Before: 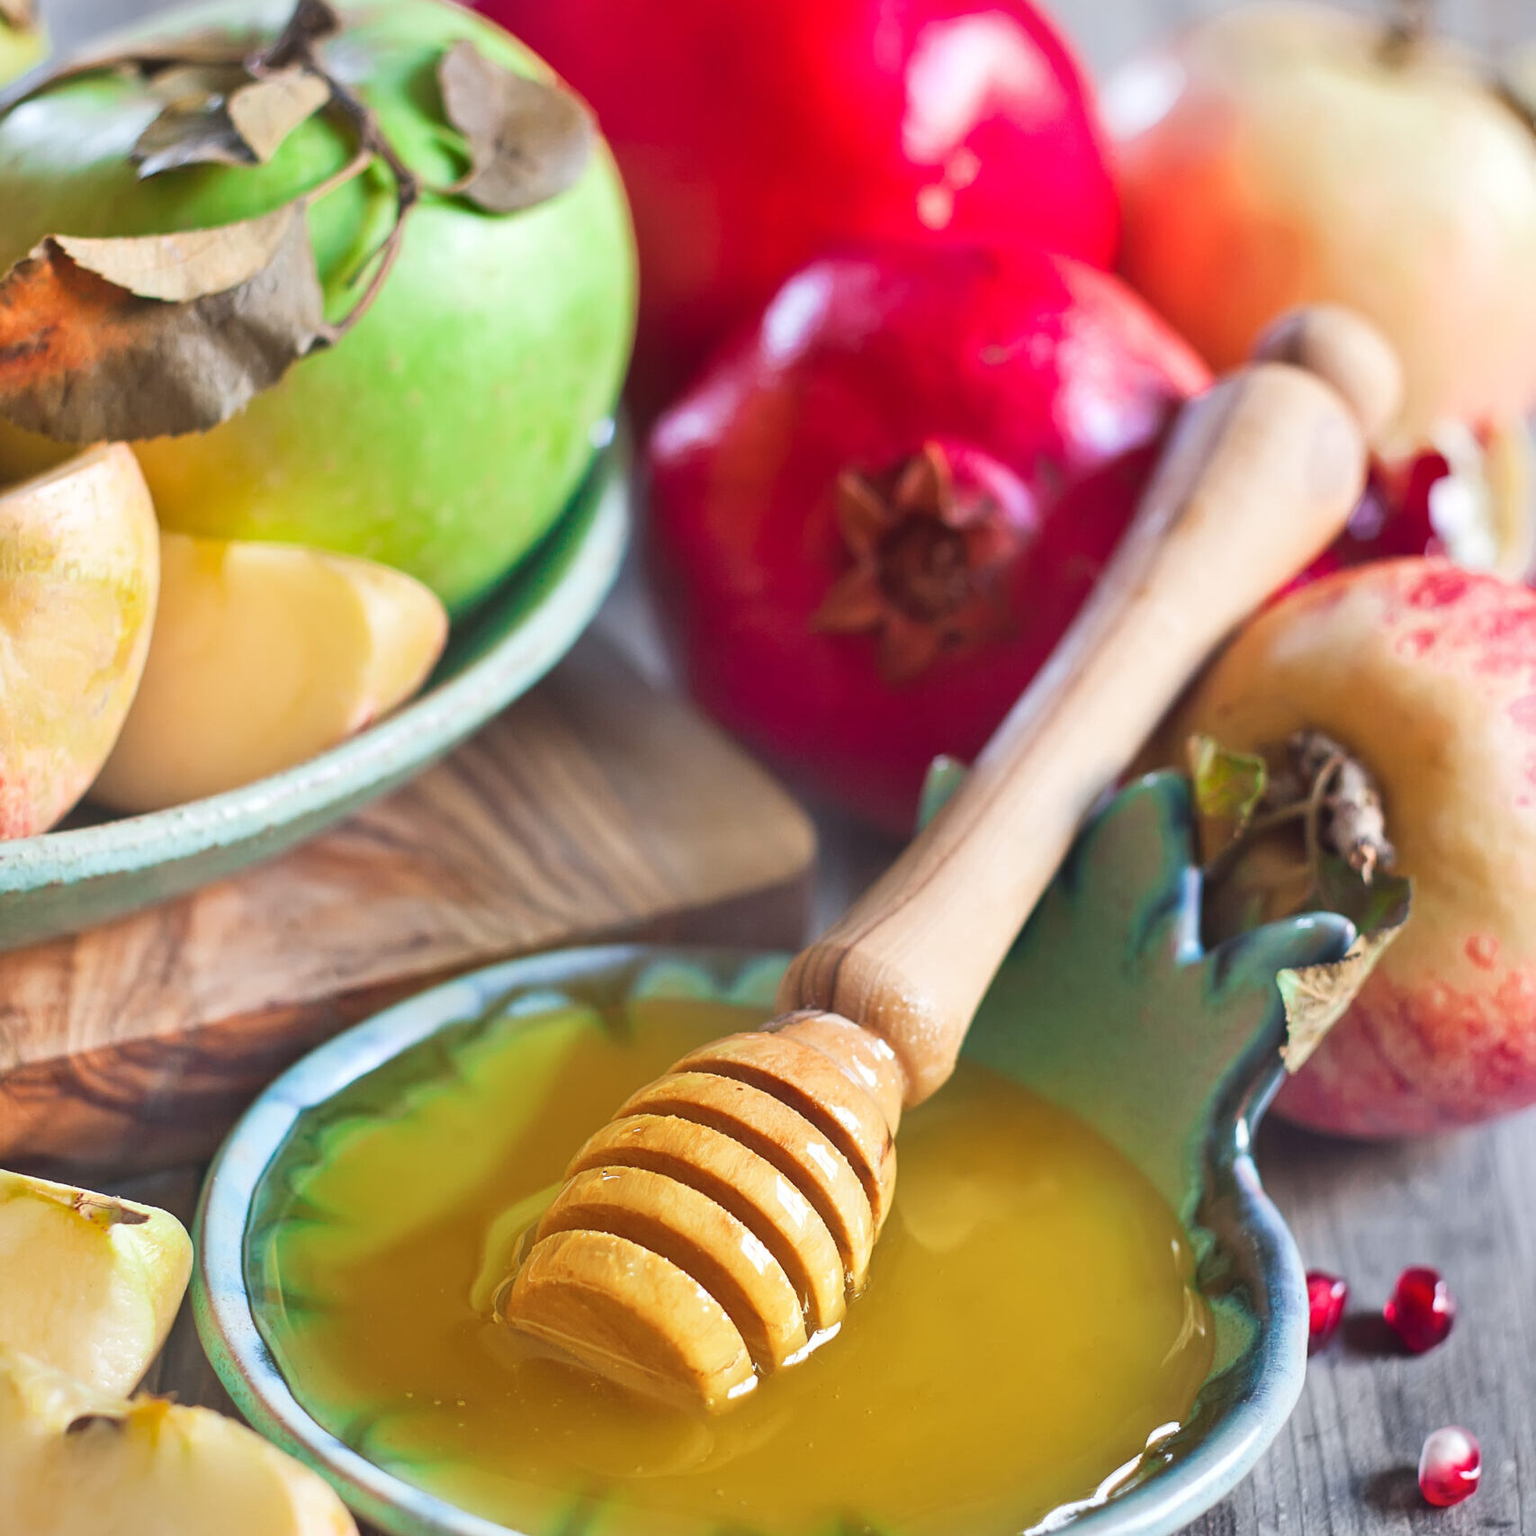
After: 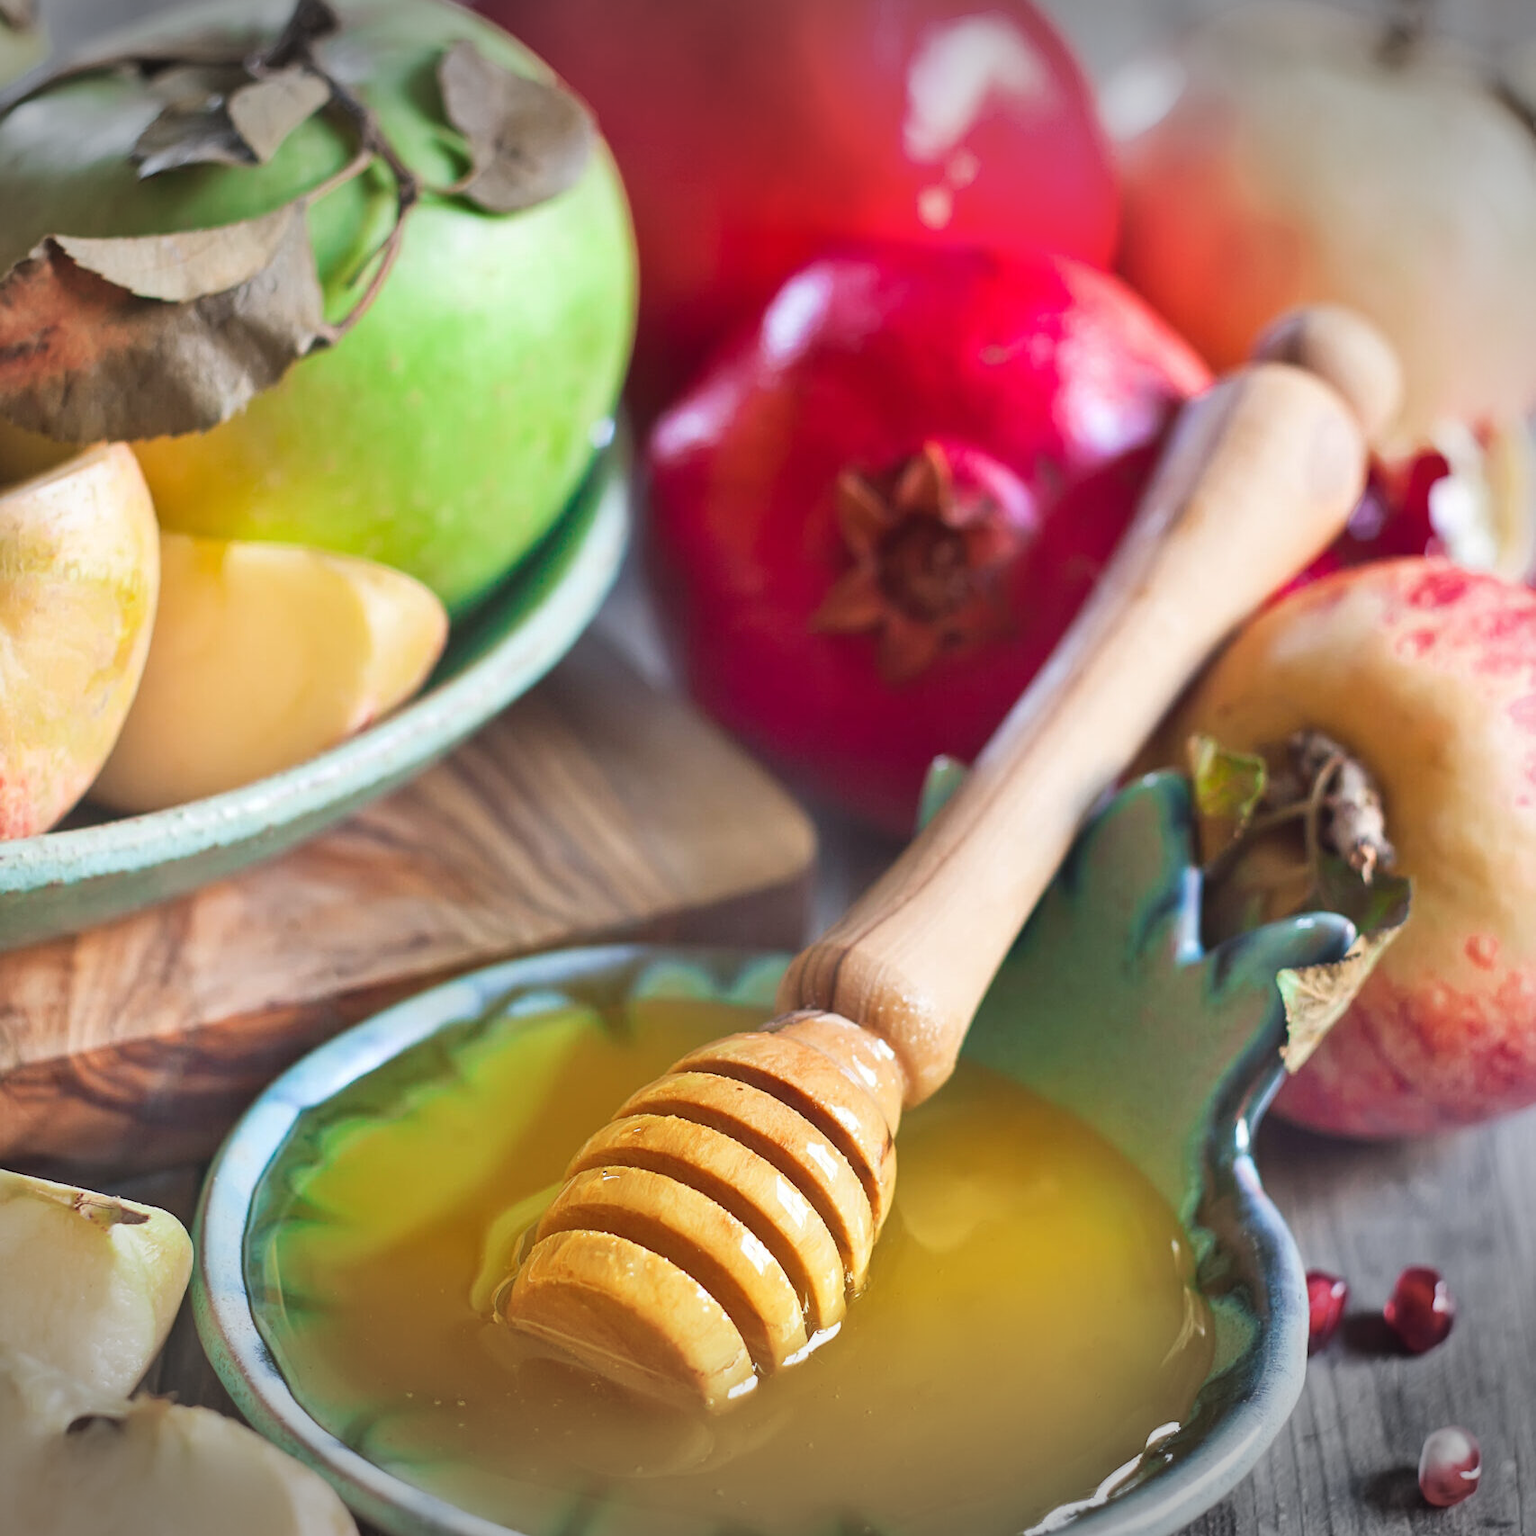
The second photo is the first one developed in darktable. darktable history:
vignetting: fall-off start 99.53%, brightness -0.516, saturation -0.516, width/height ratio 1.305
levels: mode automatic, levels [0.246, 0.256, 0.506]
